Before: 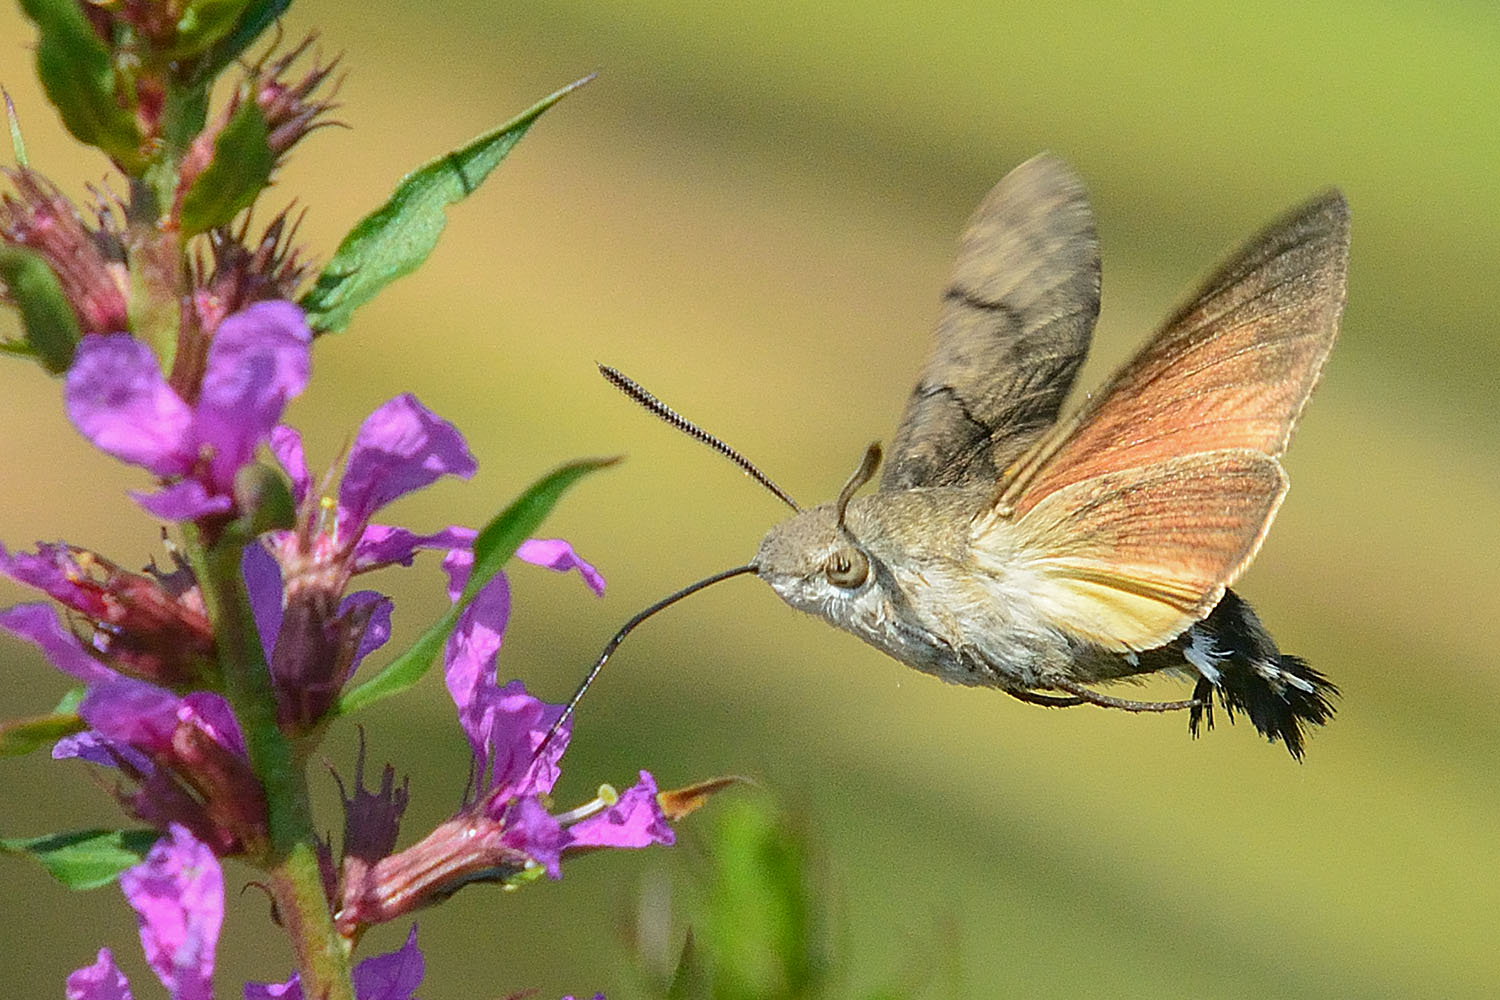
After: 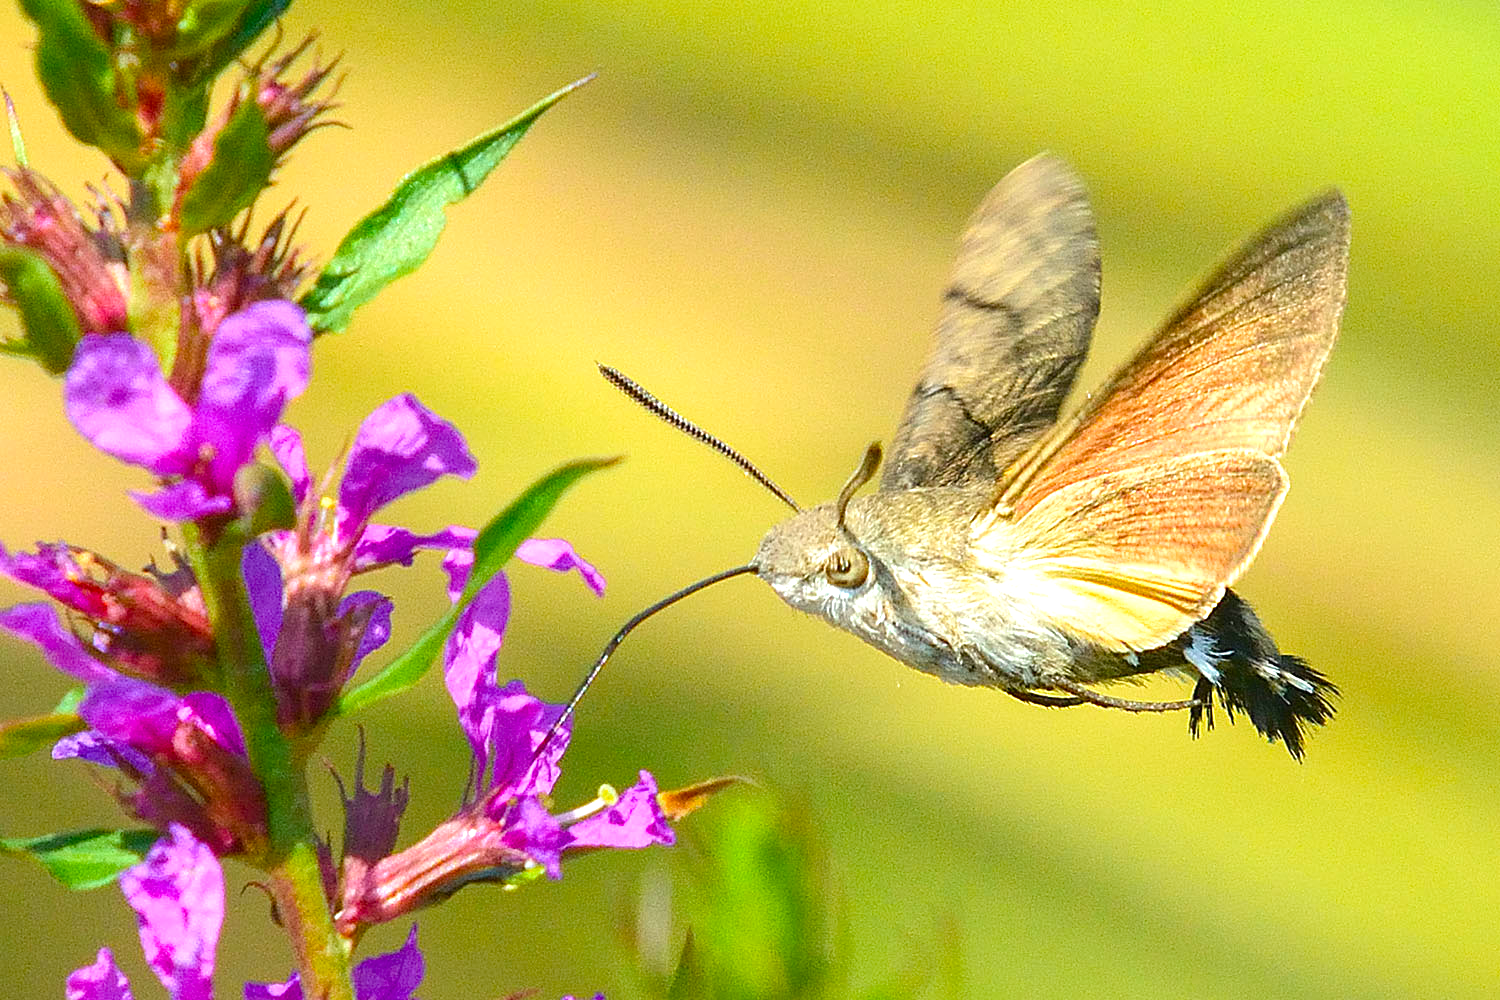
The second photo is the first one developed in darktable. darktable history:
exposure: black level correction 0, exposure 0.691 EV, compensate highlight preservation false
velvia: strength 31.64%, mid-tones bias 0.204
